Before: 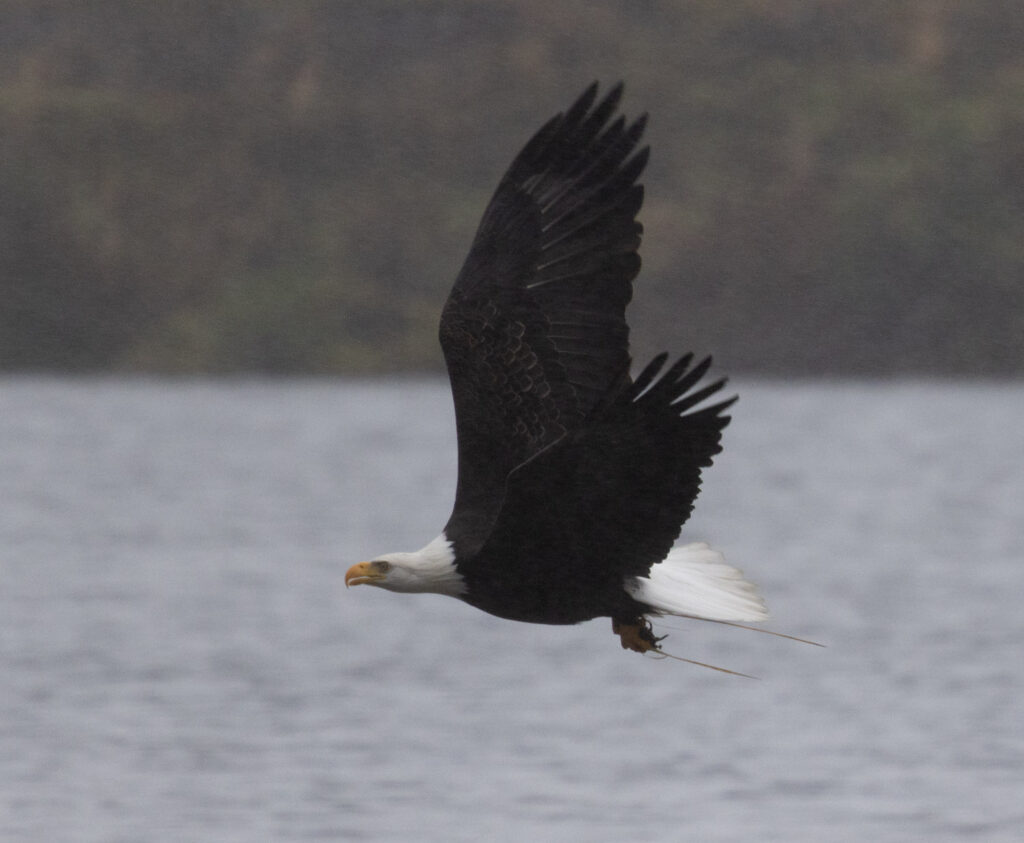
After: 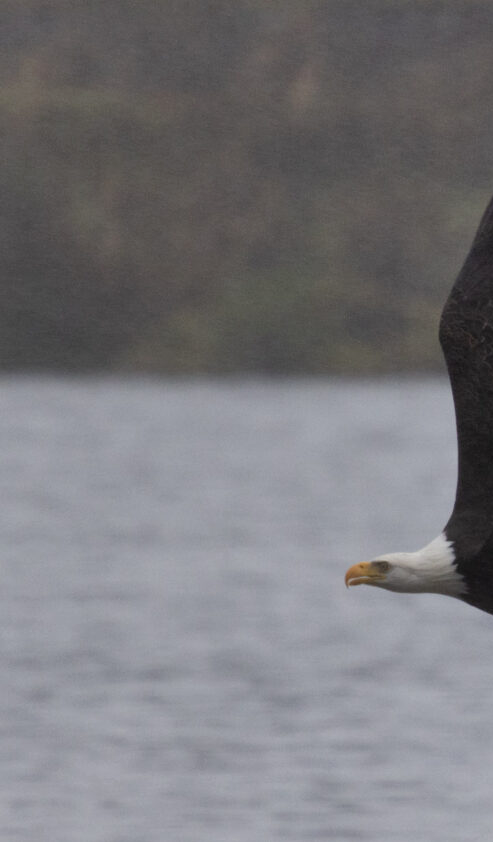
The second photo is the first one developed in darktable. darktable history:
crop and rotate: left 0.025%, top 0%, right 51.805%
shadows and highlights: shadows 48.56, highlights -41.41, soften with gaussian
